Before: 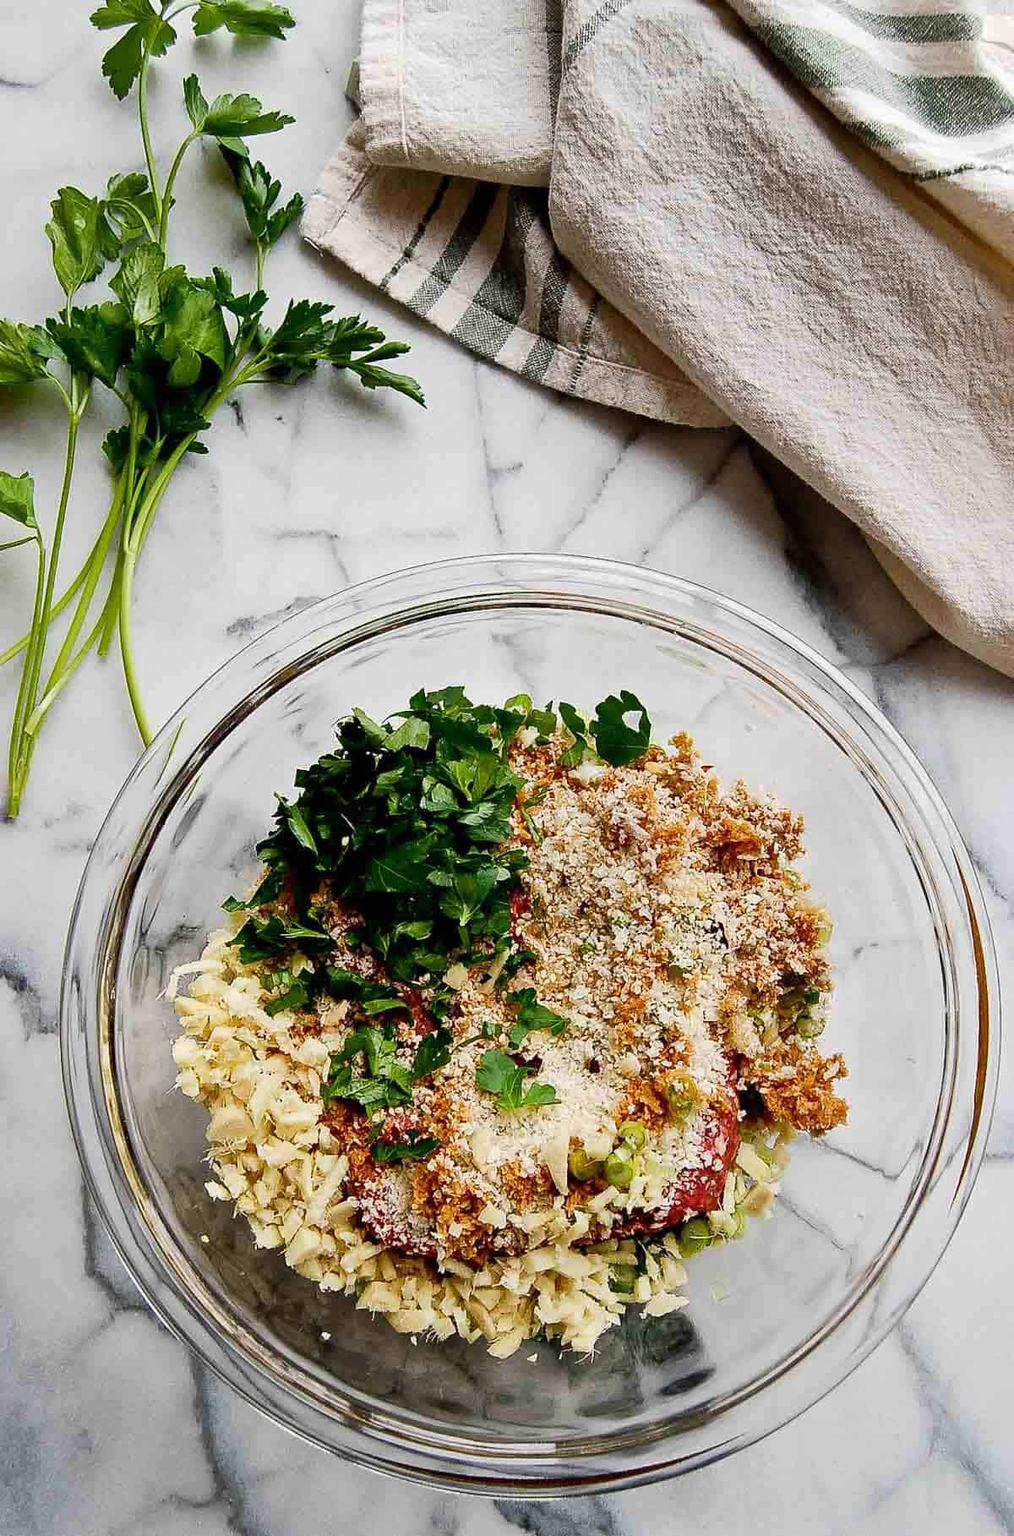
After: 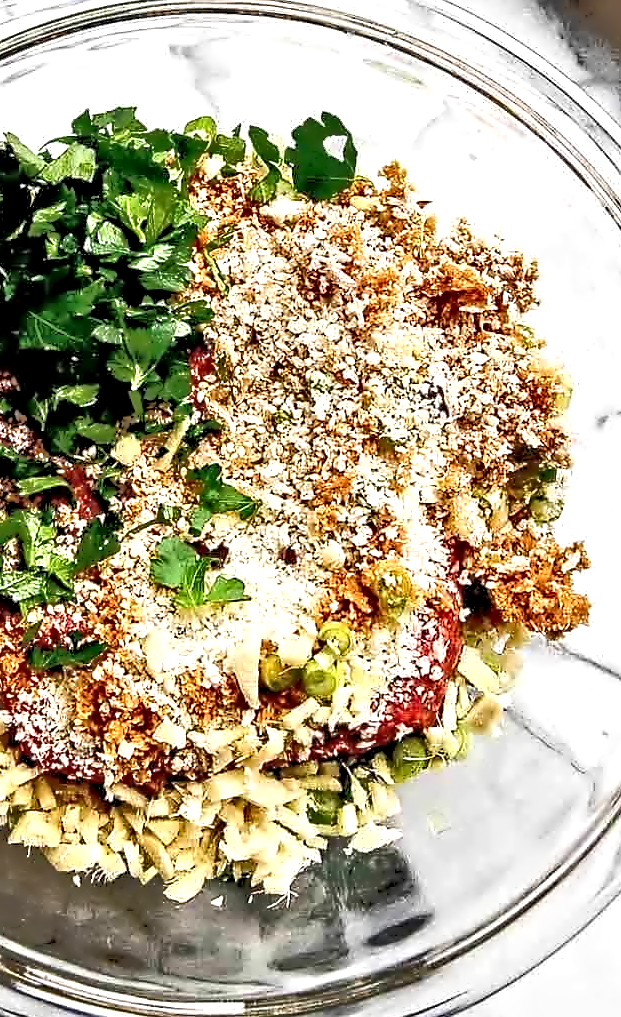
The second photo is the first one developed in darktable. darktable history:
contrast equalizer: octaves 7, y [[0.5, 0.542, 0.583, 0.625, 0.667, 0.708], [0.5 ×6], [0.5 ×6], [0, 0.033, 0.067, 0.1, 0.133, 0.167], [0, 0.05, 0.1, 0.15, 0.2, 0.25]]
crop: left 34.479%, top 38.822%, right 13.718%, bottom 5.172%
tone equalizer: -8 EV -0.528 EV, -7 EV -0.319 EV, -6 EV -0.083 EV, -5 EV 0.413 EV, -4 EV 0.985 EV, -3 EV 0.791 EV, -2 EV -0.01 EV, -1 EV 0.14 EV, +0 EV -0.012 EV, smoothing 1
exposure: exposure 0.7 EV, compensate highlight preservation false
